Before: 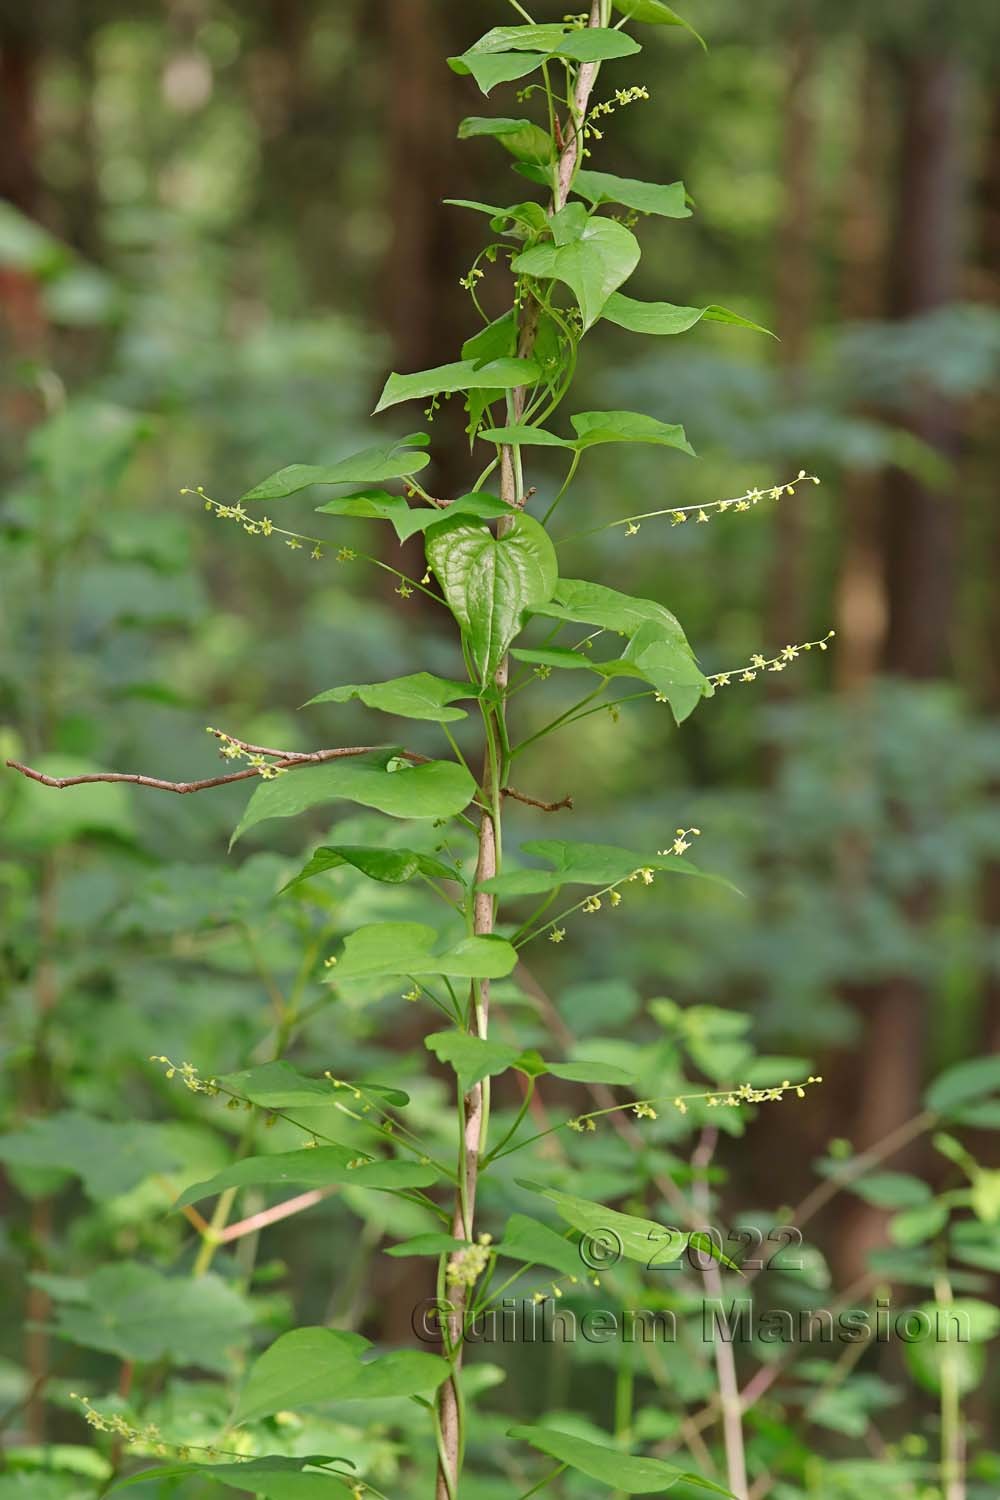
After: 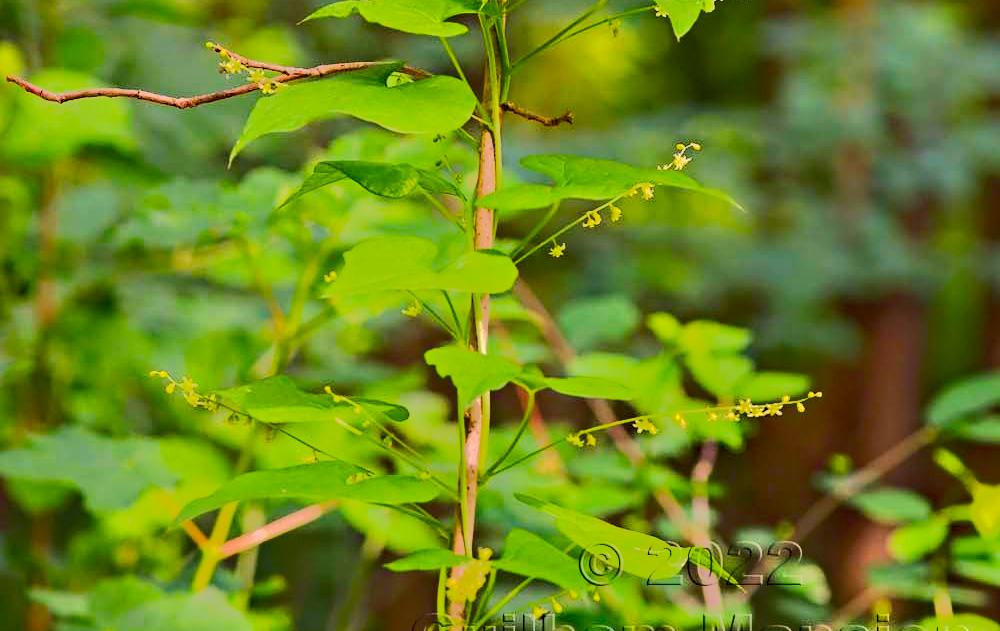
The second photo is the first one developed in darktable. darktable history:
haze removal: compatibility mode true, adaptive false
crop: top 45.668%, bottom 12.209%
exposure: black level correction 0.005, exposure 0.016 EV, compensate exposure bias true, compensate highlight preservation false
color balance rgb: power › hue 211.58°, highlights gain › chroma 3.234%, highlights gain › hue 56.9°, linear chroma grading › global chroma 9.105%, perceptual saturation grading › global saturation 29.459%, global vibrance 25.139%
tone equalizer: -7 EV -0.621 EV, -6 EV 0.964 EV, -5 EV -0.454 EV, -4 EV 0.447 EV, -3 EV 0.423 EV, -2 EV 0.15 EV, -1 EV -0.171 EV, +0 EV -0.359 EV, edges refinement/feathering 500, mask exposure compensation -1.57 EV, preserve details guided filter
color calibration: illuminant same as pipeline (D50), adaptation none (bypass), x 0.331, y 0.334, temperature 5010.27 K
